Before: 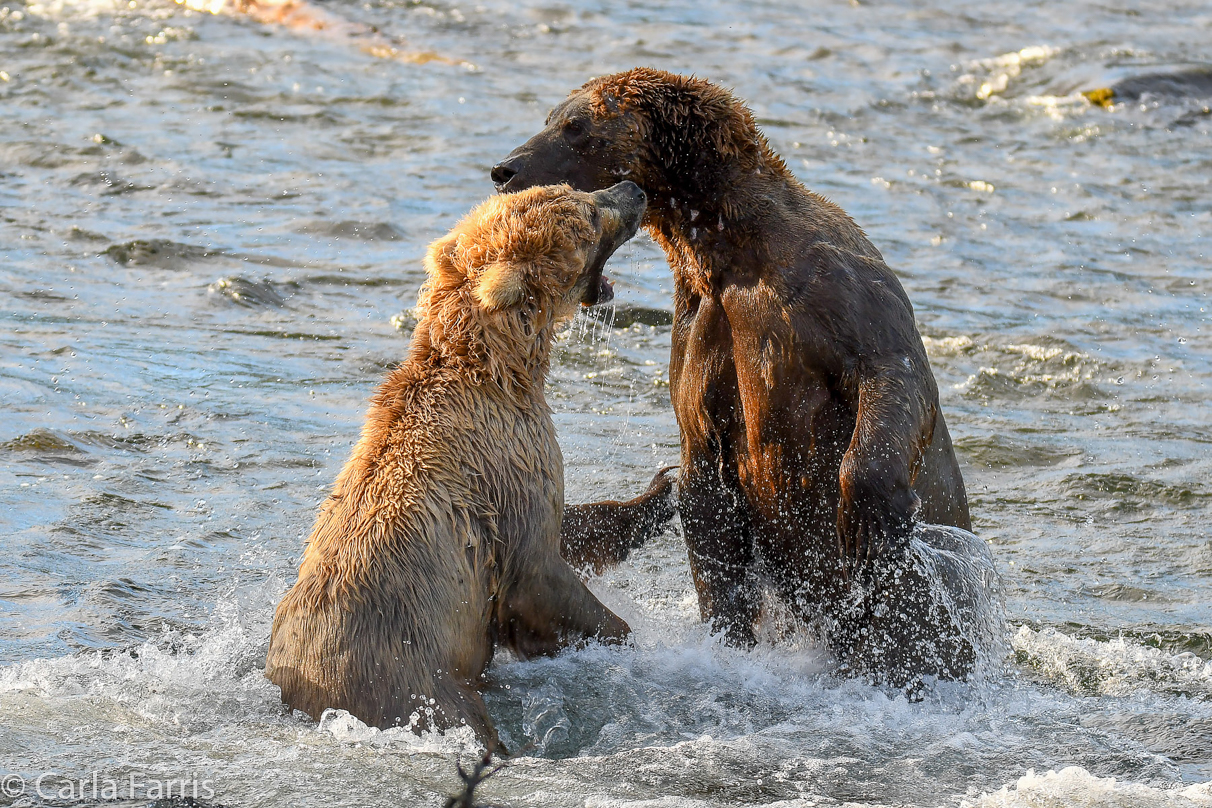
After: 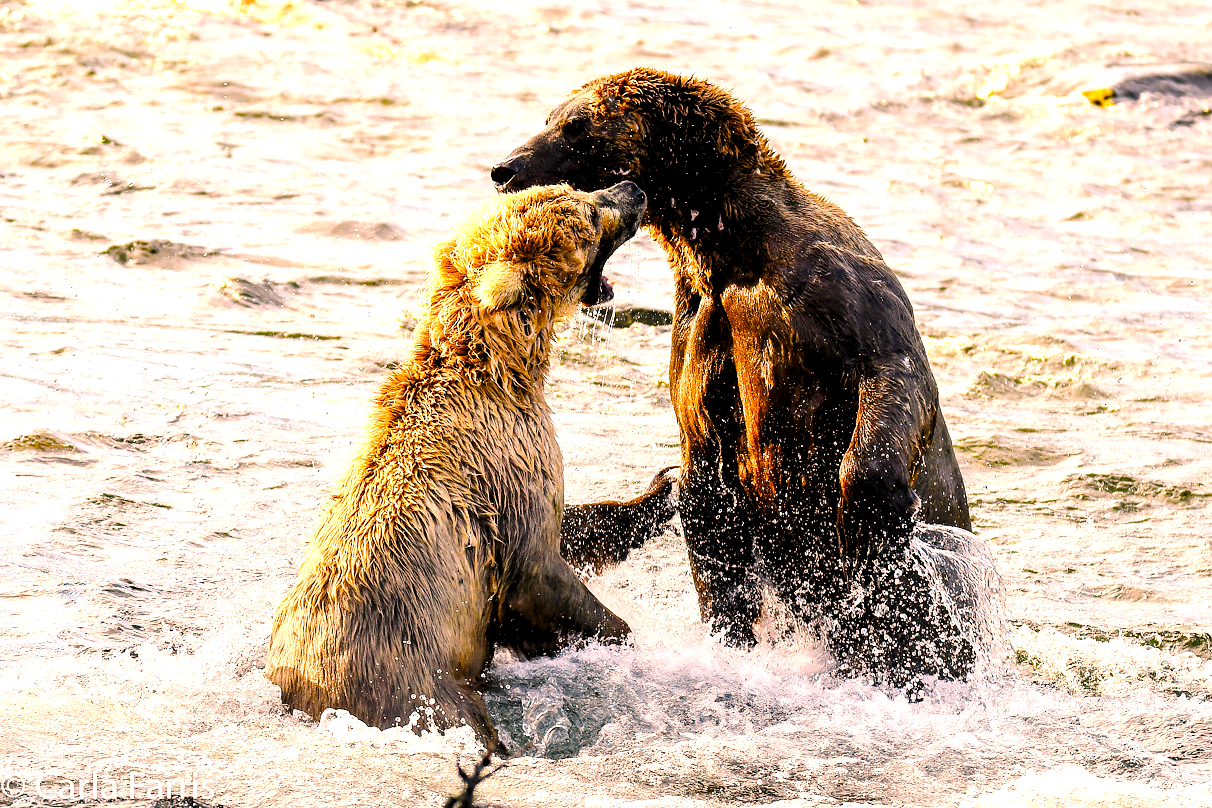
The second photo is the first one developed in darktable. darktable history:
color correction: highlights a* 17.54, highlights b* 18.88
levels: levels [0.044, 0.475, 0.791]
tone curve: curves: ch0 [(0, 0) (0.003, 0.009) (0.011, 0.009) (0.025, 0.01) (0.044, 0.02) (0.069, 0.032) (0.1, 0.048) (0.136, 0.092) (0.177, 0.153) (0.224, 0.217) (0.277, 0.306) (0.335, 0.402) (0.399, 0.488) (0.468, 0.574) (0.543, 0.648) (0.623, 0.716) (0.709, 0.783) (0.801, 0.851) (0.898, 0.92) (1, 1)], preserve colors none
color balance rgb: shadows lift › chroma 1.009%, shadows lift › hue 216.43°, global offset › luminance -0.477%, perceptual saturation grading › global saturation 9.16%, perceptual saturation grading › highlights -12.988%, perceptual saturation grading › mid-tones 14.677%, perceptual saturation grading › shadows 23.475%, perceptual brilliance grading › mid-tones 9.566%, perceptual brilliance grading › shadows 14.941%, global vibrance 9.612%
